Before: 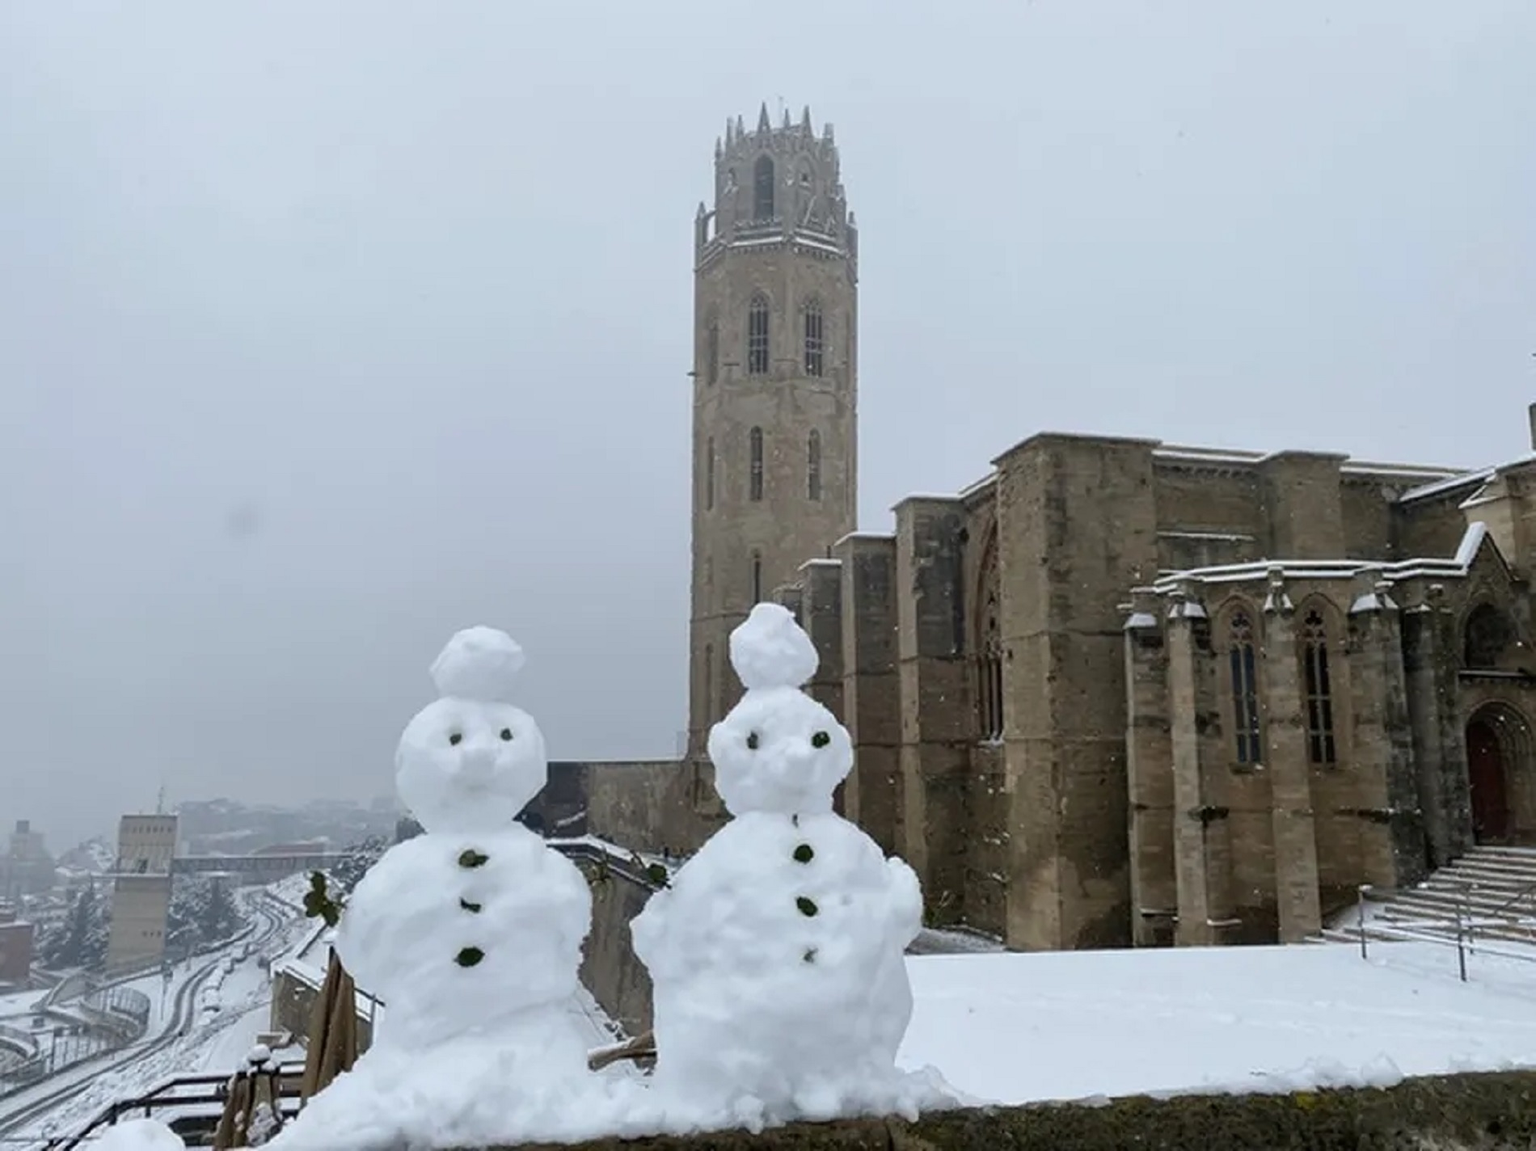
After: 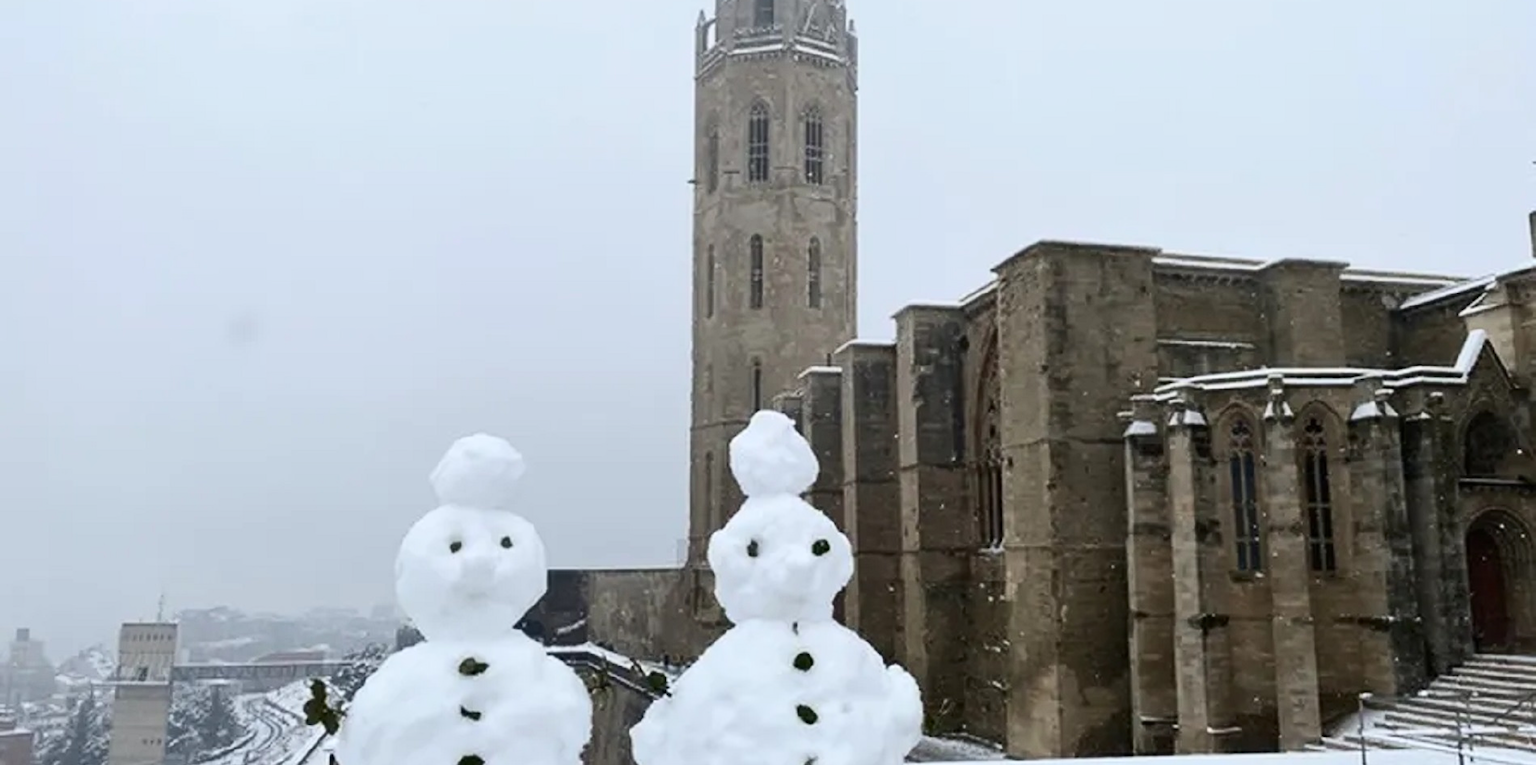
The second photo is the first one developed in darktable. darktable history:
crop: top 16.727%, bottom 16.727%
contrast brightness saturation: contrast 0.24, brightness 0.09
